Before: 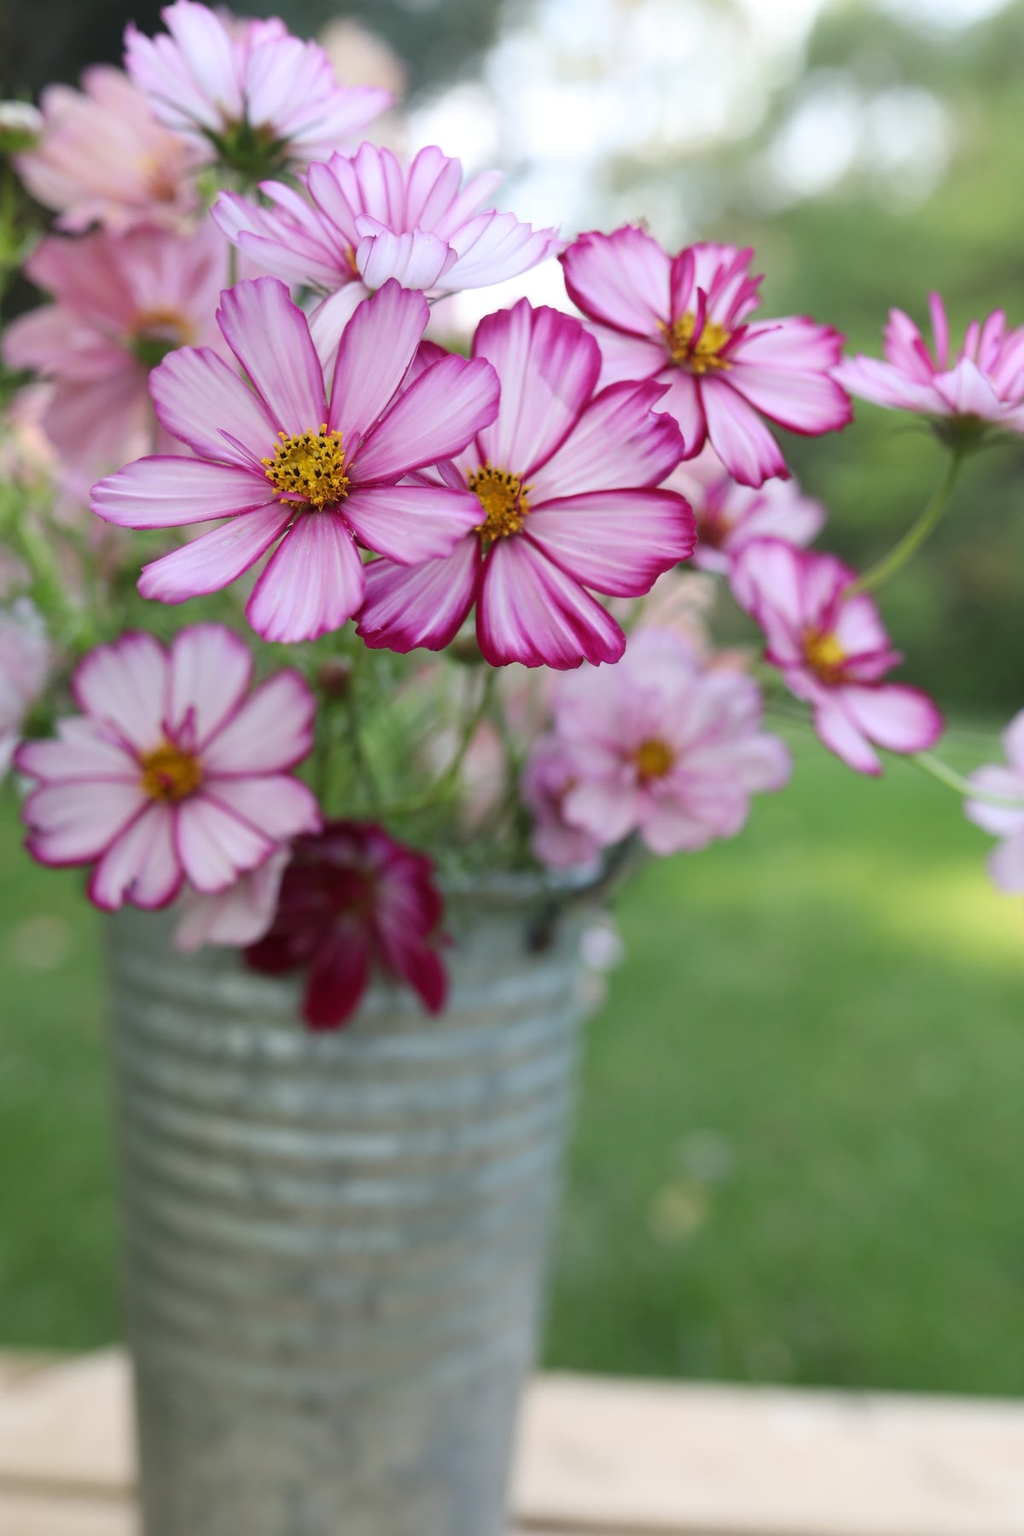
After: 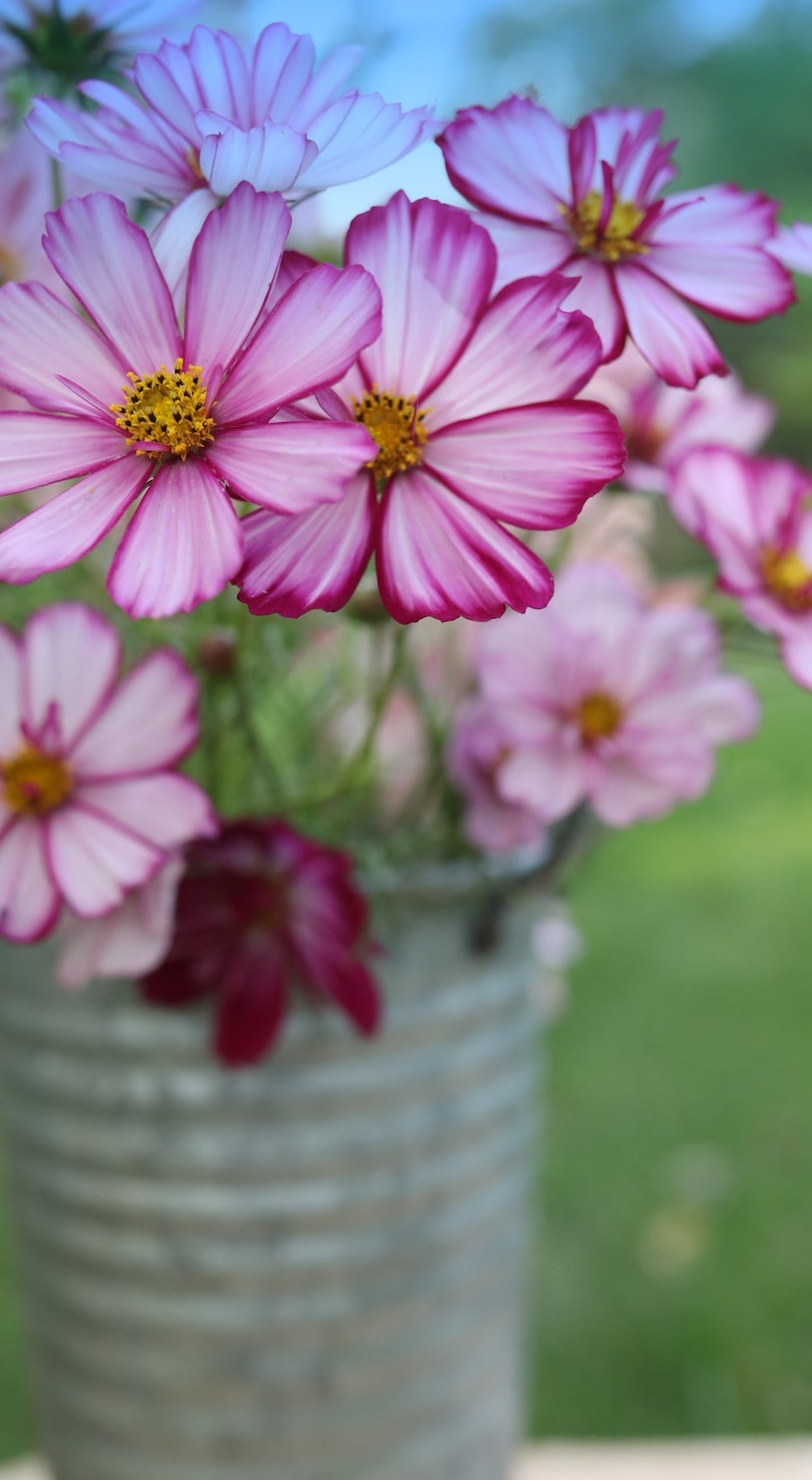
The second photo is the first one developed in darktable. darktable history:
rotate and perspective: rotation -5°, crop left 0.05, crop right 0.952, crop top 0.11, crop bottom 0.89
shadows and highlights: radius 125.46, shadows 21.19, highlights -21.19, low approximation 0.01
graduated density: density 2.02 EV, hardness 44%, rotation 0.374°, offset 8.21, hue 208.8°, saturation 97%
crop and rotate: left 14.385%, right 18.948%
